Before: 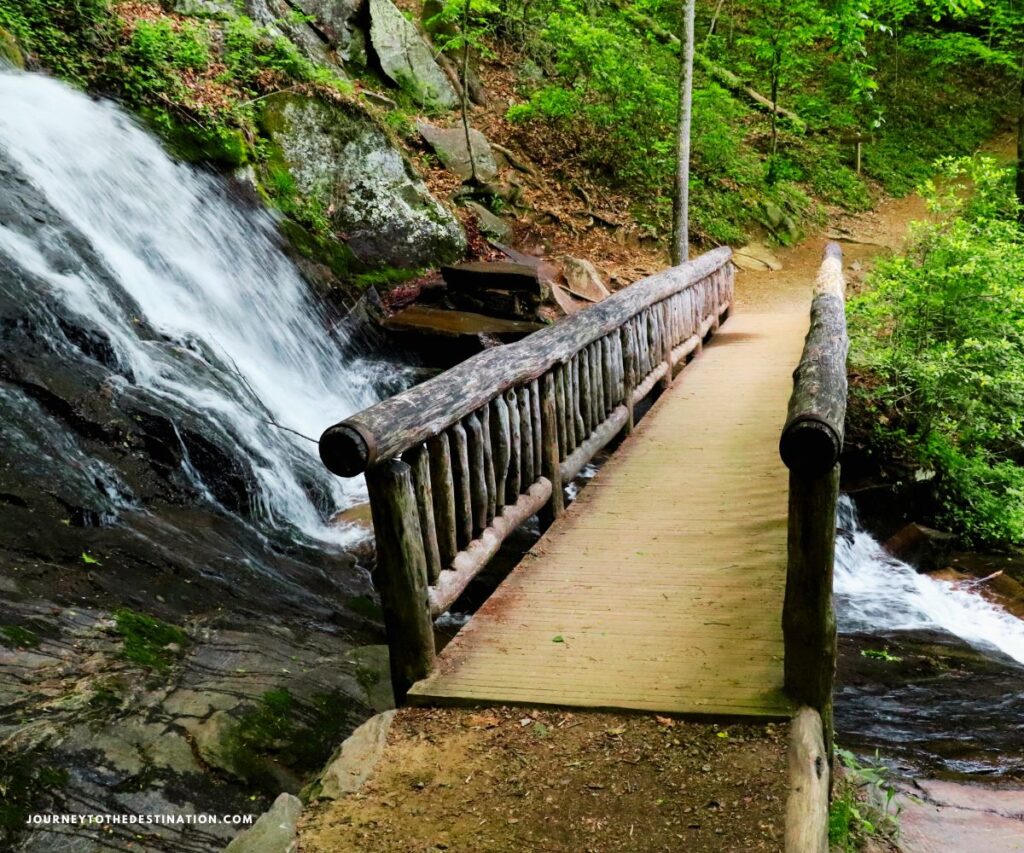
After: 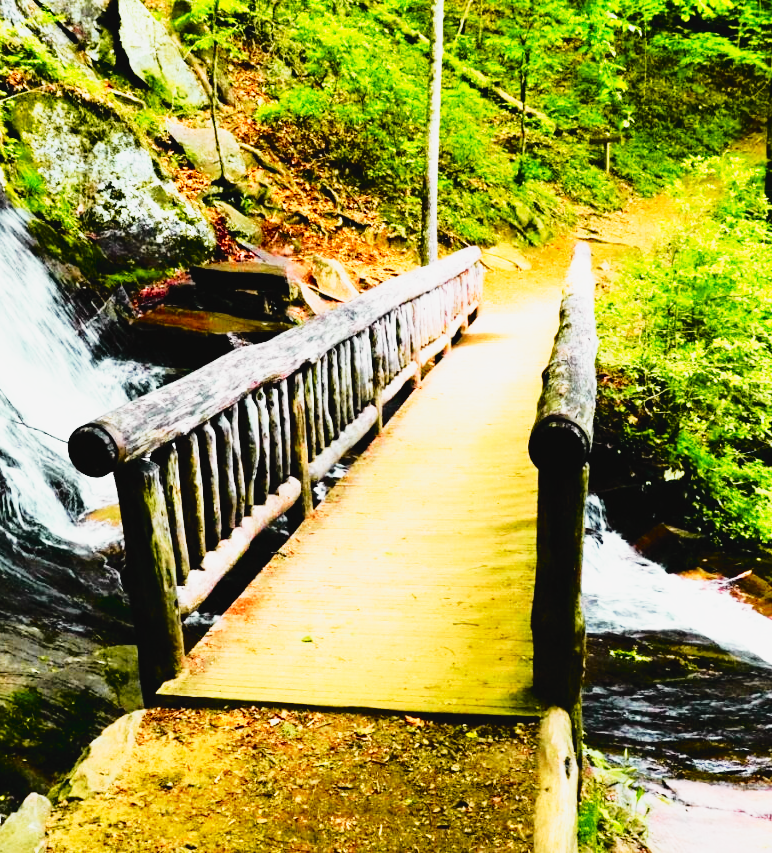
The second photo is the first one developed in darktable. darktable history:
tone curve: curves: ch0 [(0, 0.029) (0.168, 0.142) (0.359, 0.44) (0.469, 0.544) (0.634, 0.722) (0.858, 0.903) (1, 0.968)]; ch1 [(0, 0) (0.437, 0.453) (0.472, 0.47) (0.502, 0.502) (0.54, 0.534) (0.57, 0.592) (0.618, 0.66) (0.699, 0.749) (0.859, 0.899) (1, 1)]; ch2 [(0, 0) (0.33, 0.301) (0.421, 0.443) (0.476, 0.498) (0.505, 0.503) (0.547, 0.557) (0.586, 0.634) (0.608, 0.676) (1, 1)], color space Lab, independent channels, preserve colors none
crop and rotate: left 24.6%
base curve: curves: ch0 [(0, 0) (0.007, 0.004) (0.027, 0.03) (0.046, 0.07) (0.207, 0.54) (0.442, 0.872) (0.673, 0.972) (1, 1)], preserve colors none
